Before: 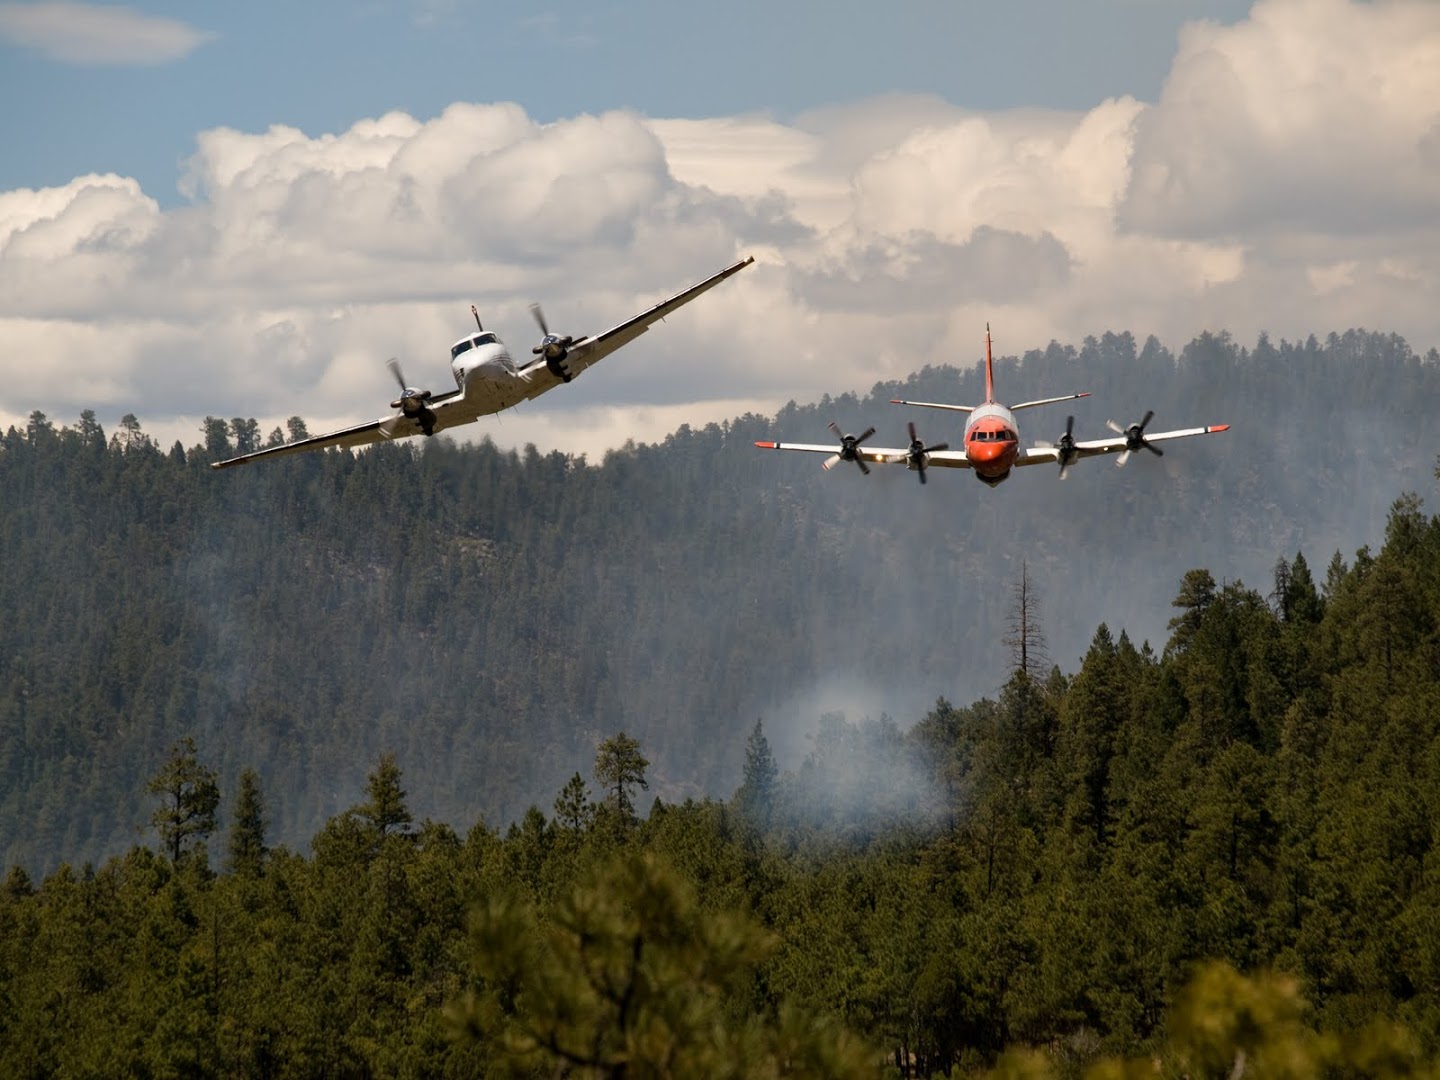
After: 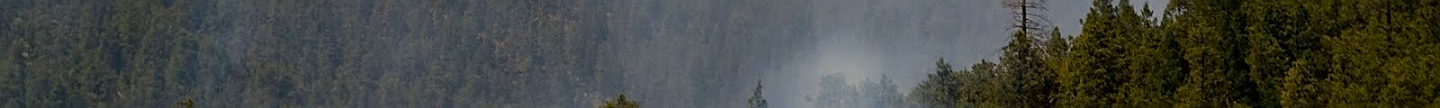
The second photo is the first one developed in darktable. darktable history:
sharpen: on, module defaults
crop and rotate: top 59.084%, bottom 30.916%
color balance rgb: perceptual saturation grading › global saturation 20%, global vibrance 20%
